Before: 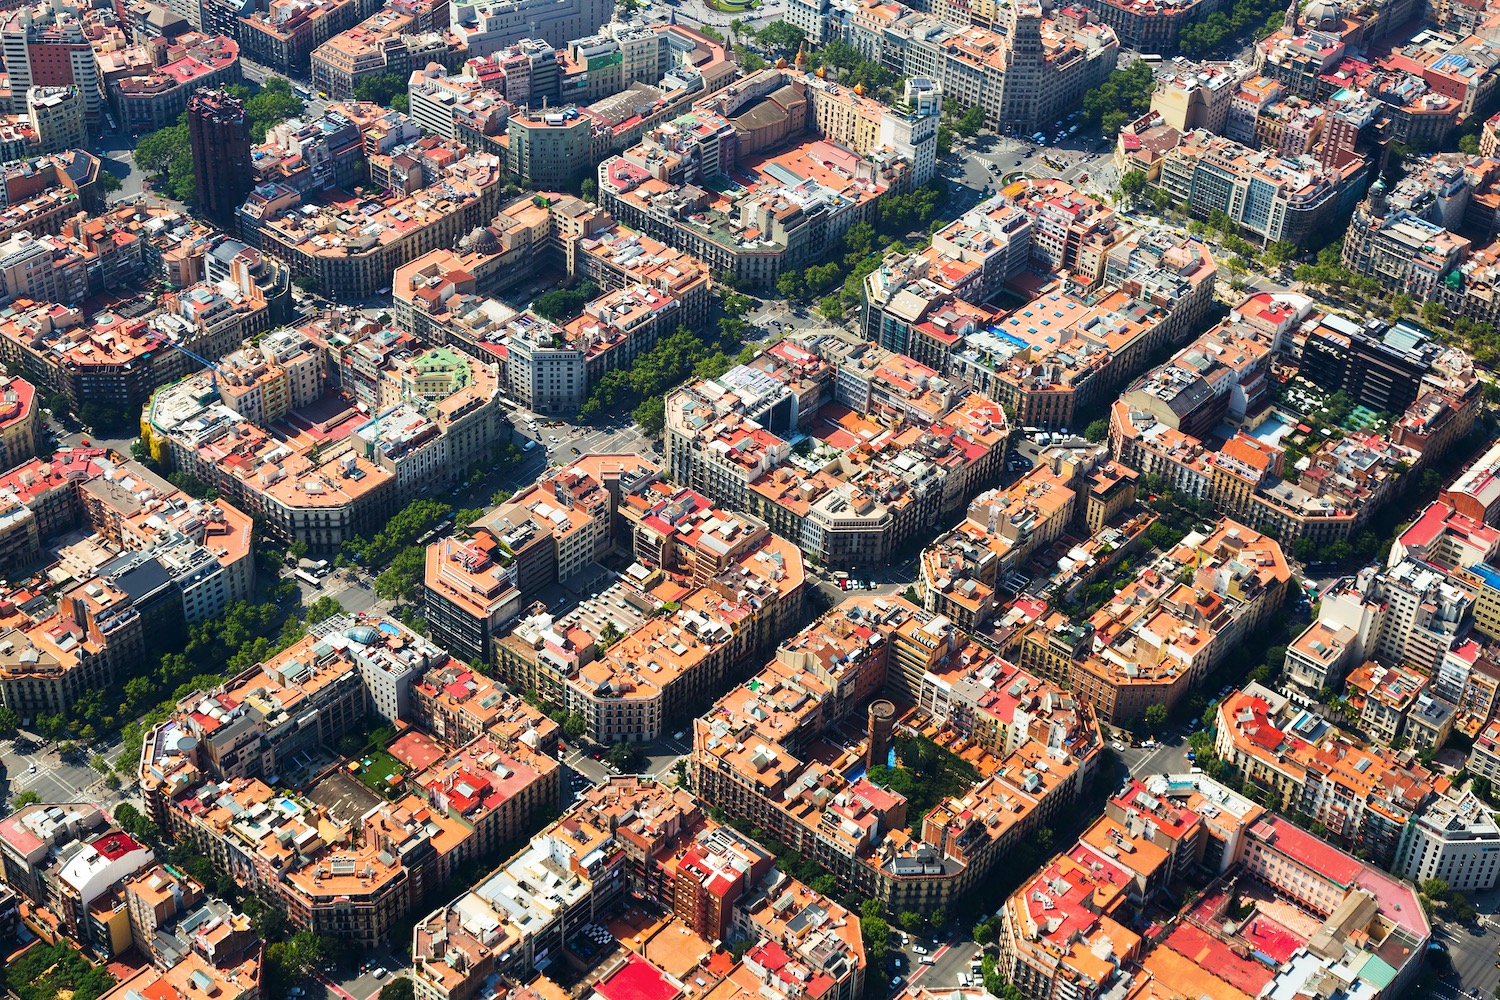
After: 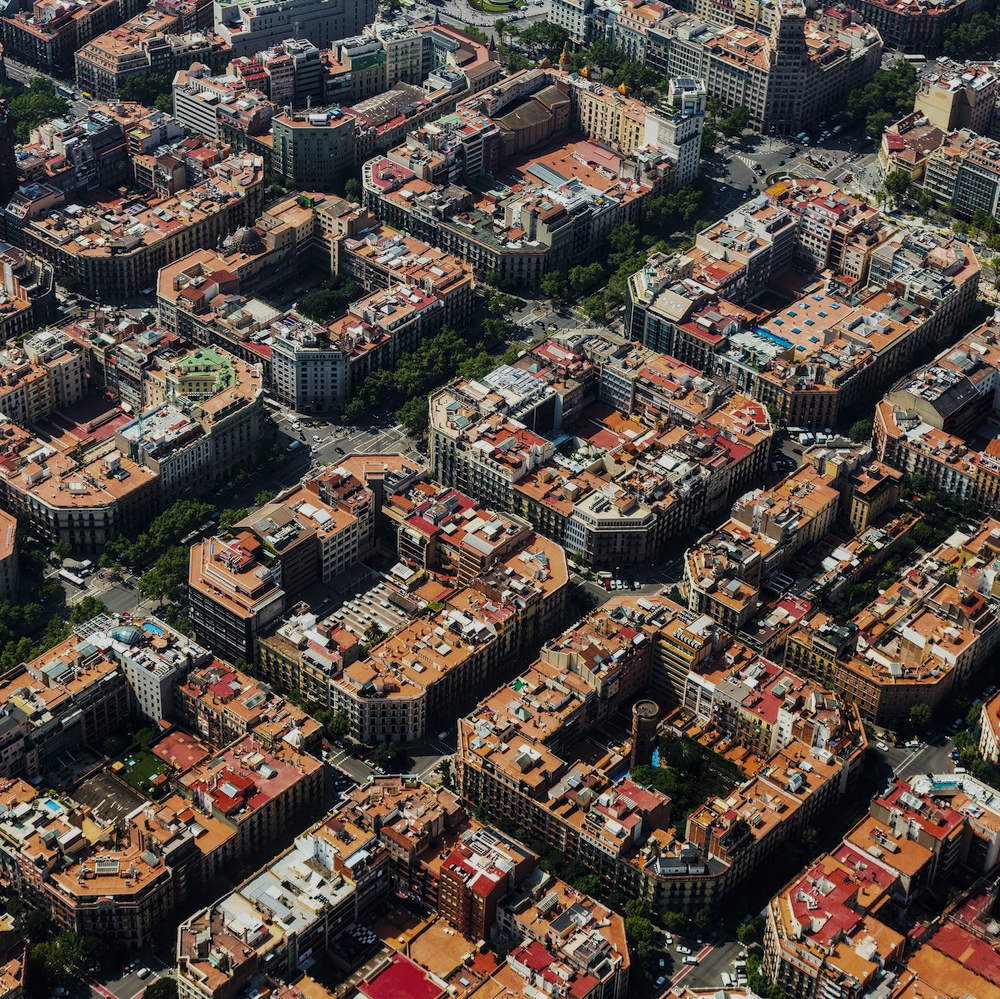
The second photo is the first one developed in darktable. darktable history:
levels: levels [0, 0.618, 1]
lowpass: radius 0.1, contrast 0.85, saturation 1.1, unbound 0
local contrast: on, module defaults
crop and rotate: left 15.754%, right 17.579%
